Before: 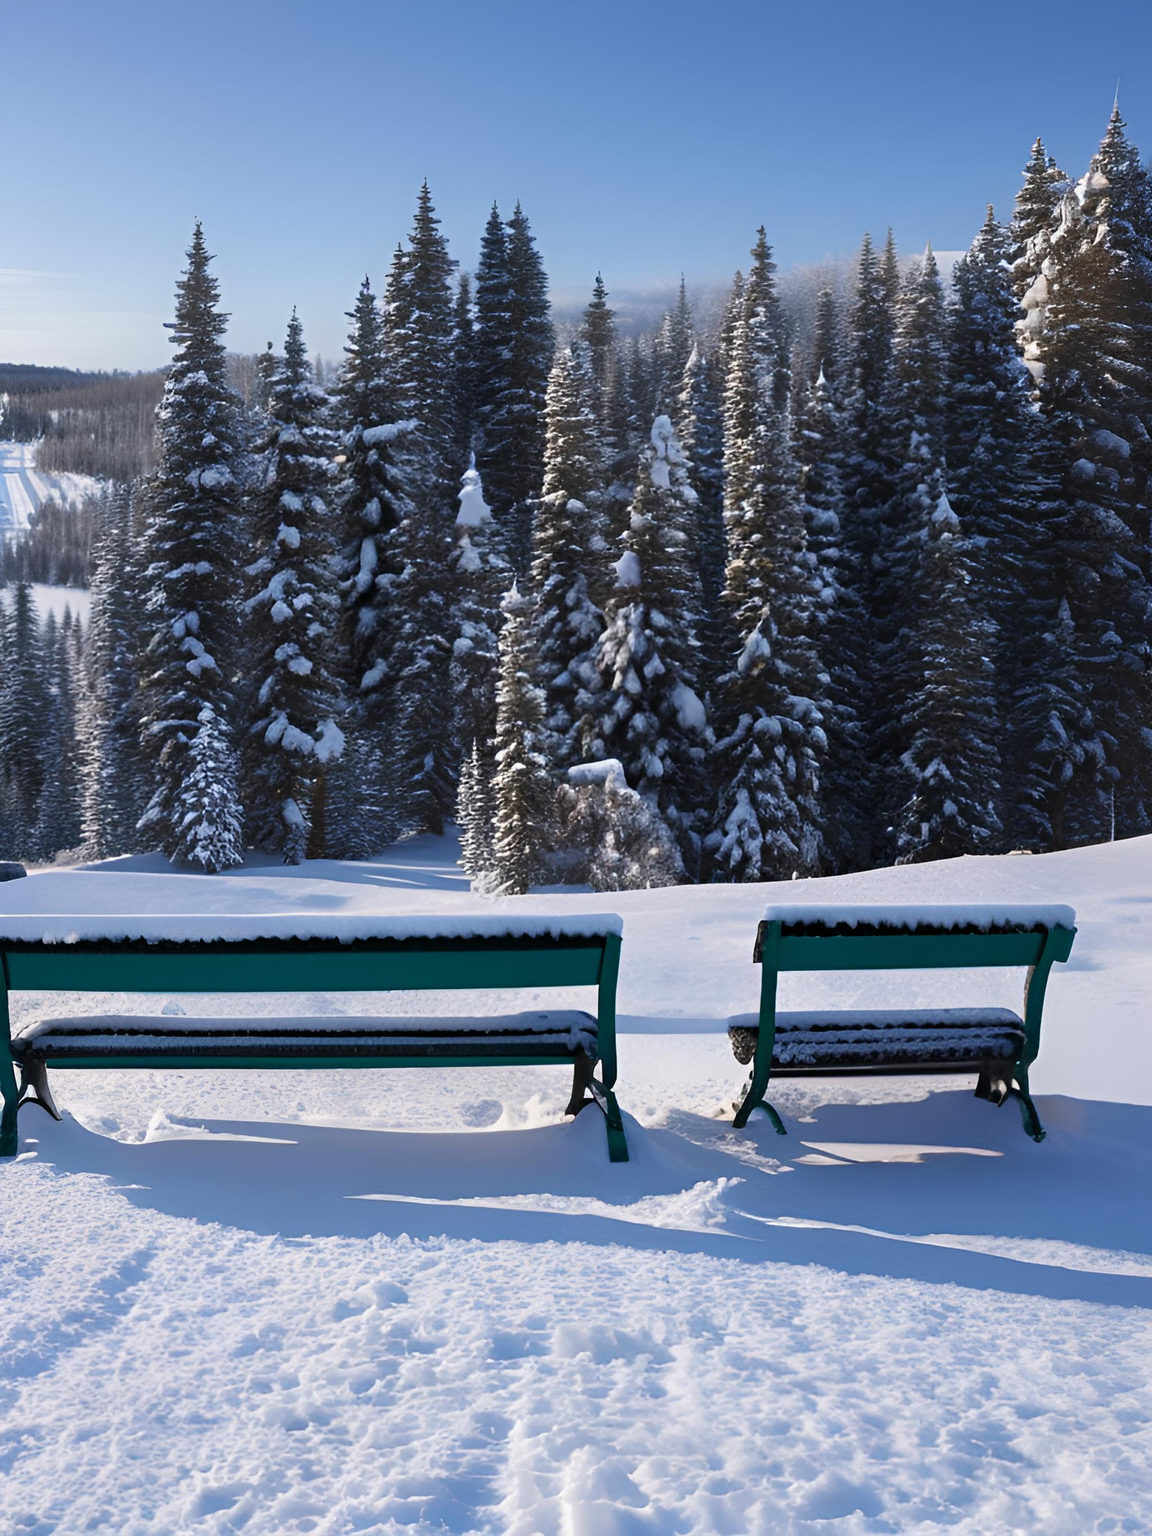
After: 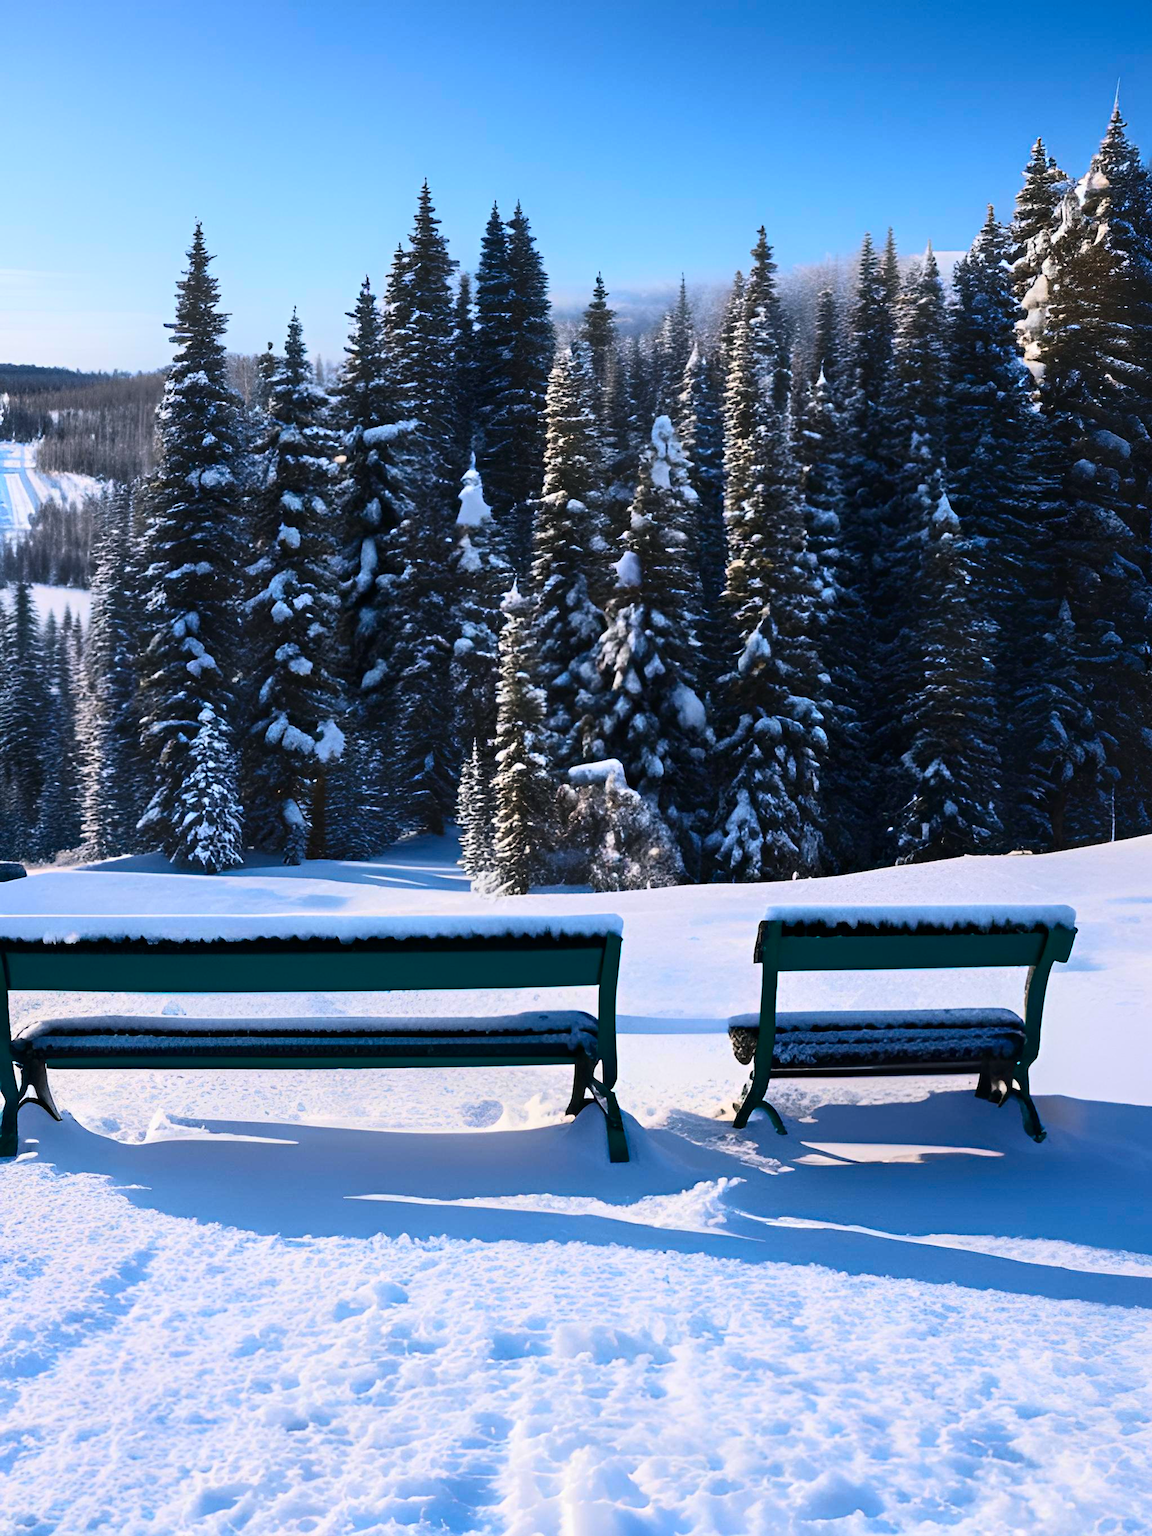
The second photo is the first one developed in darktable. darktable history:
color balance rgb: shadows lift › chroma 2.031%, shadows lift › hue 214.39°, linear chroma grading › shadows -39.712%, linear chroma grading › highlights 40.312%, linear chroma grading › global chroma 44.679%, linear chroma grading › mid-tones -29.755%, perceptual saturation grading › global saturation -1.871%, perceptual saturation grading › highlights -7.925%, perceptual saturation grading › mid-tones 7.54%, perceptual saturation grading › shadows 4.793%, global vibrance 16.418%, saturation formula JzAzBz (2021)
contrast brightness saturation: contrast 0.221
